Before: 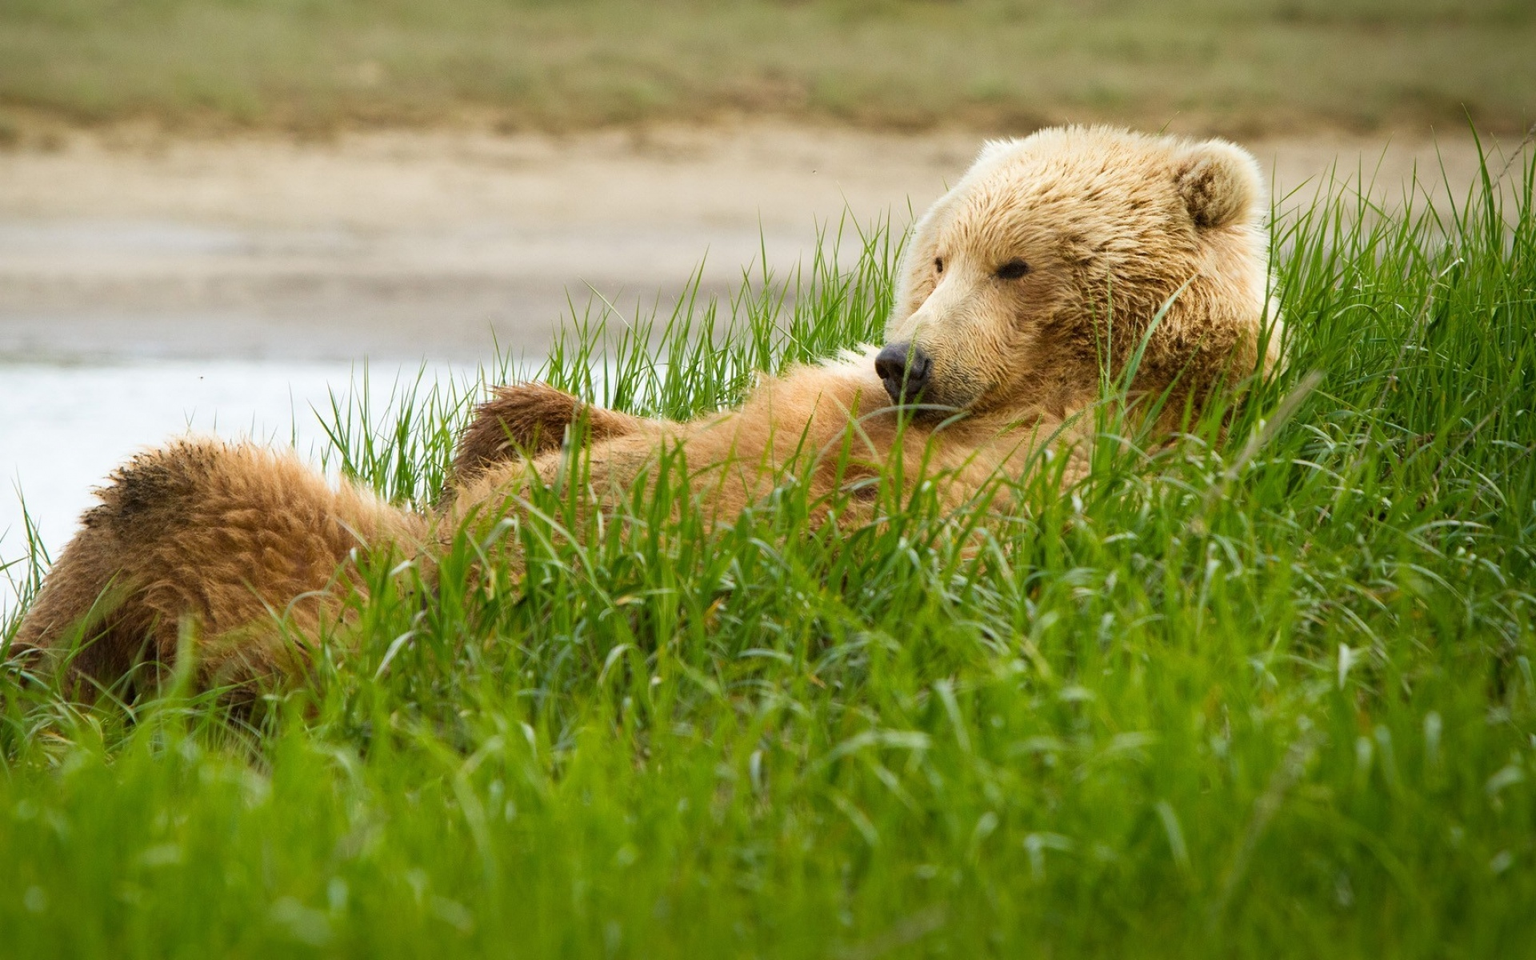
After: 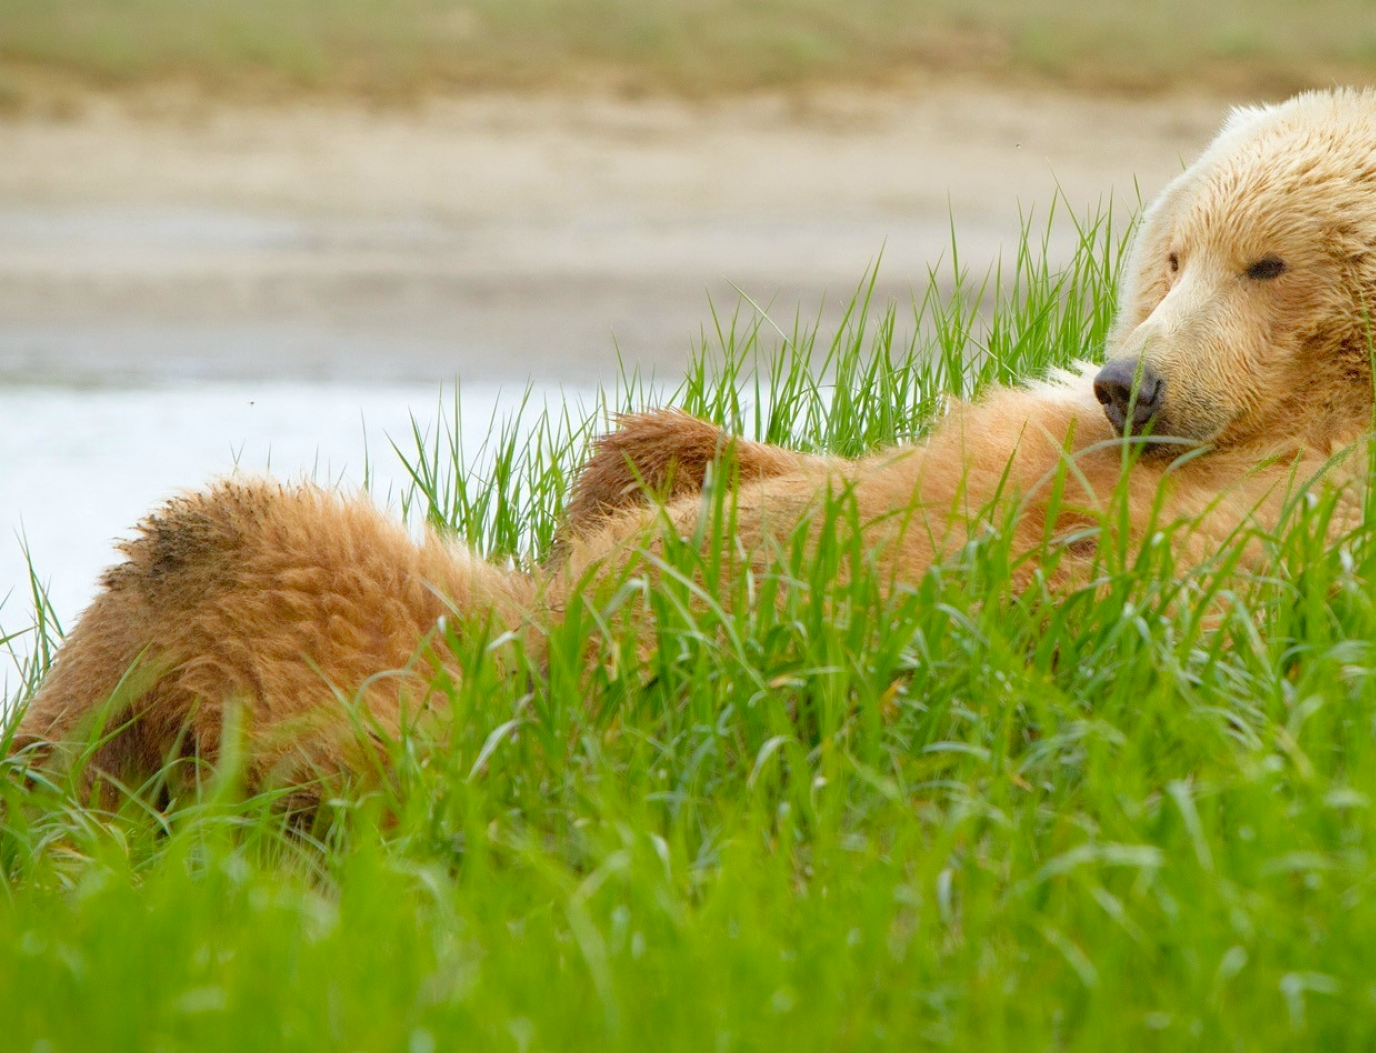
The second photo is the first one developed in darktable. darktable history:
tone curve: curves: ch0 [(0, 0) (0.004, 0.008) (0.077, 0.156) (0.169, 0.29) (0.774, 0.774) (1, 1)], color space Lab, linked channels, preserve colors none
white balance: red 0.986, blue 1.01
crop: top 5.803%, right 27.864%, bottom 5.804%
